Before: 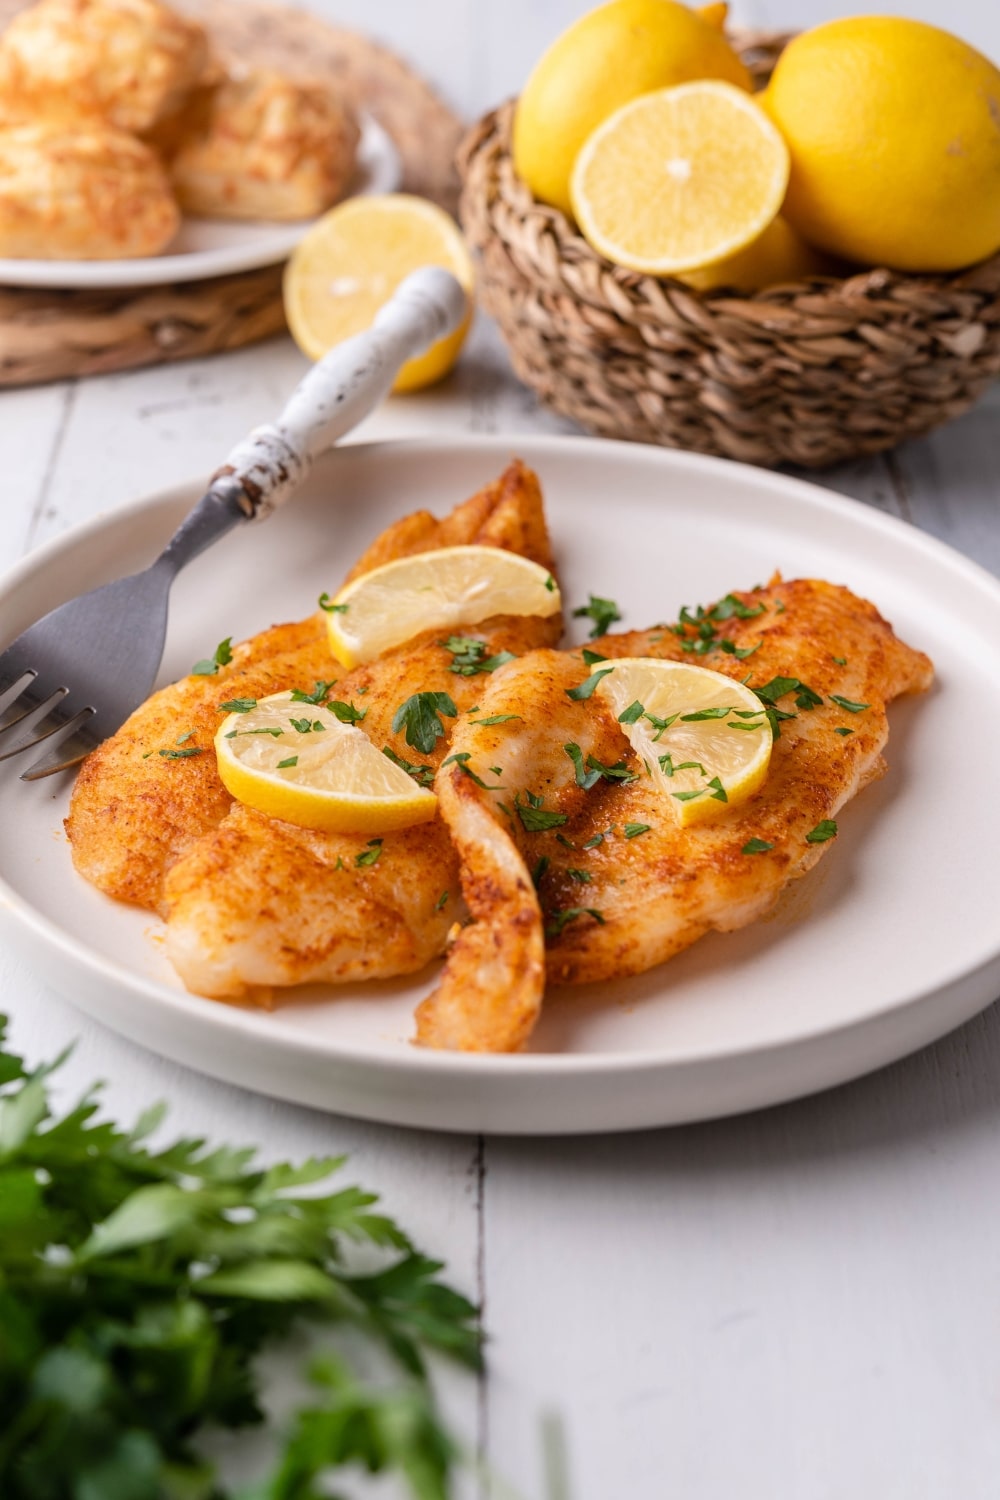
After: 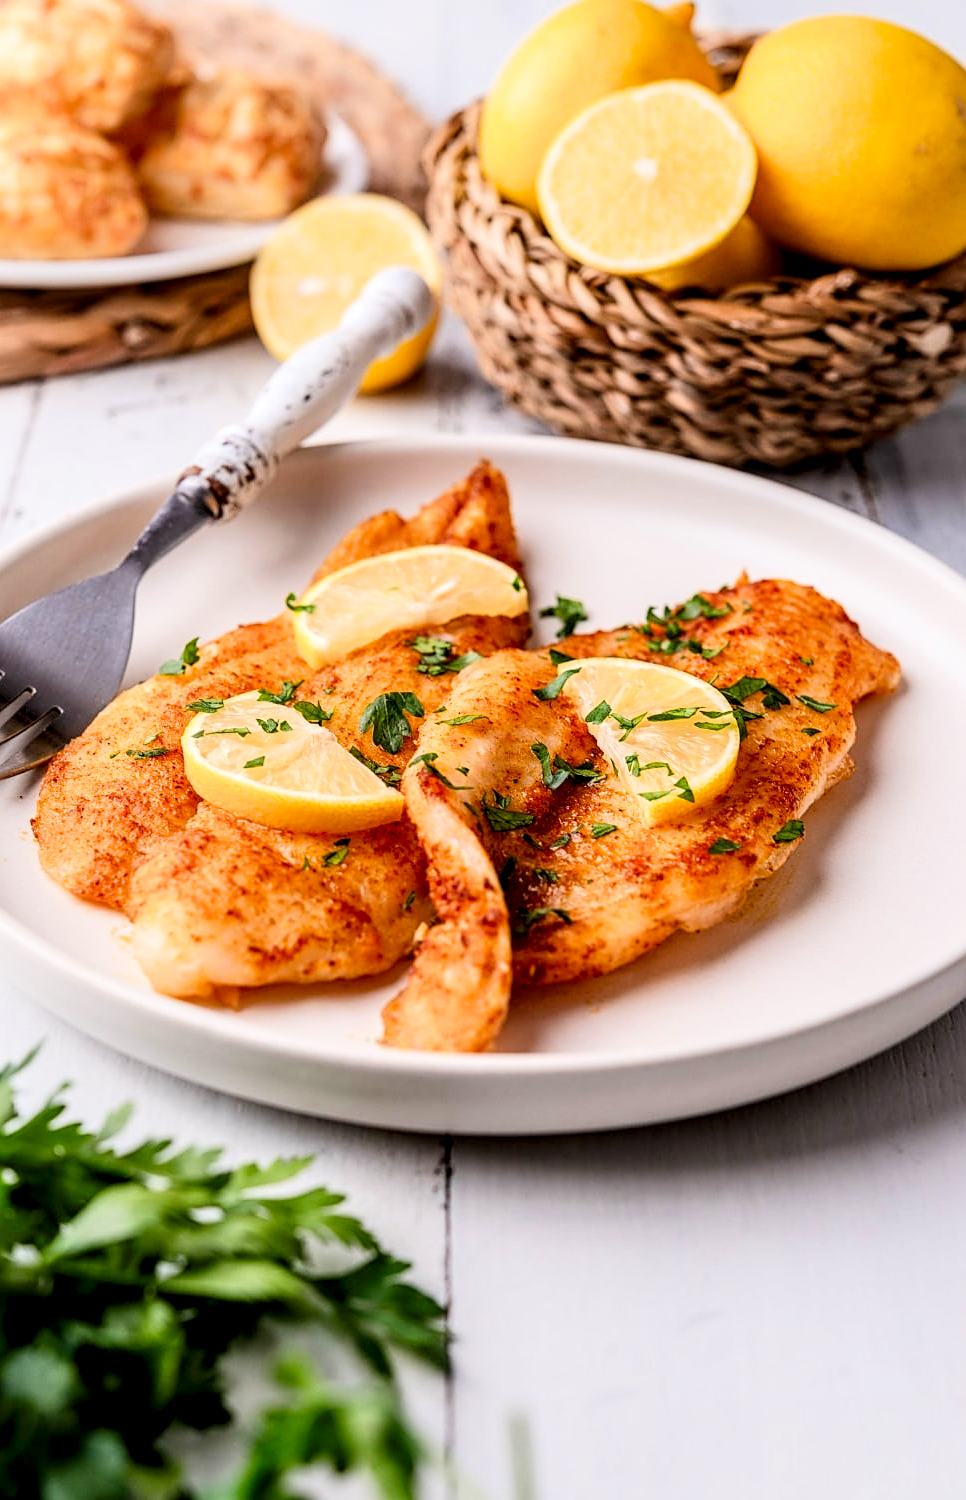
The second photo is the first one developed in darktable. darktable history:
crop and rotate: left 3.306%
exposure: black level correction 0, exposure 0.701 EV, compensate exposure bias true, compensate highlight preservation false
filmic rgb: black relative exposure -7.77 EV, white relative exposure 4.37 EV, target black luminance 0%, hardness 3.75, latitude 50.82%, contrast 1.079, highlights saturation mix 9.11%, shadows ↔ highlights balance -0.25%
contrast brightness saturation: contrast 0.126, brightness -0.062, saturation 0.16
local contrast: highlights 40%, shadows 59%, detail 137%, midtone range 0.517
sharpen: on, module defaults
